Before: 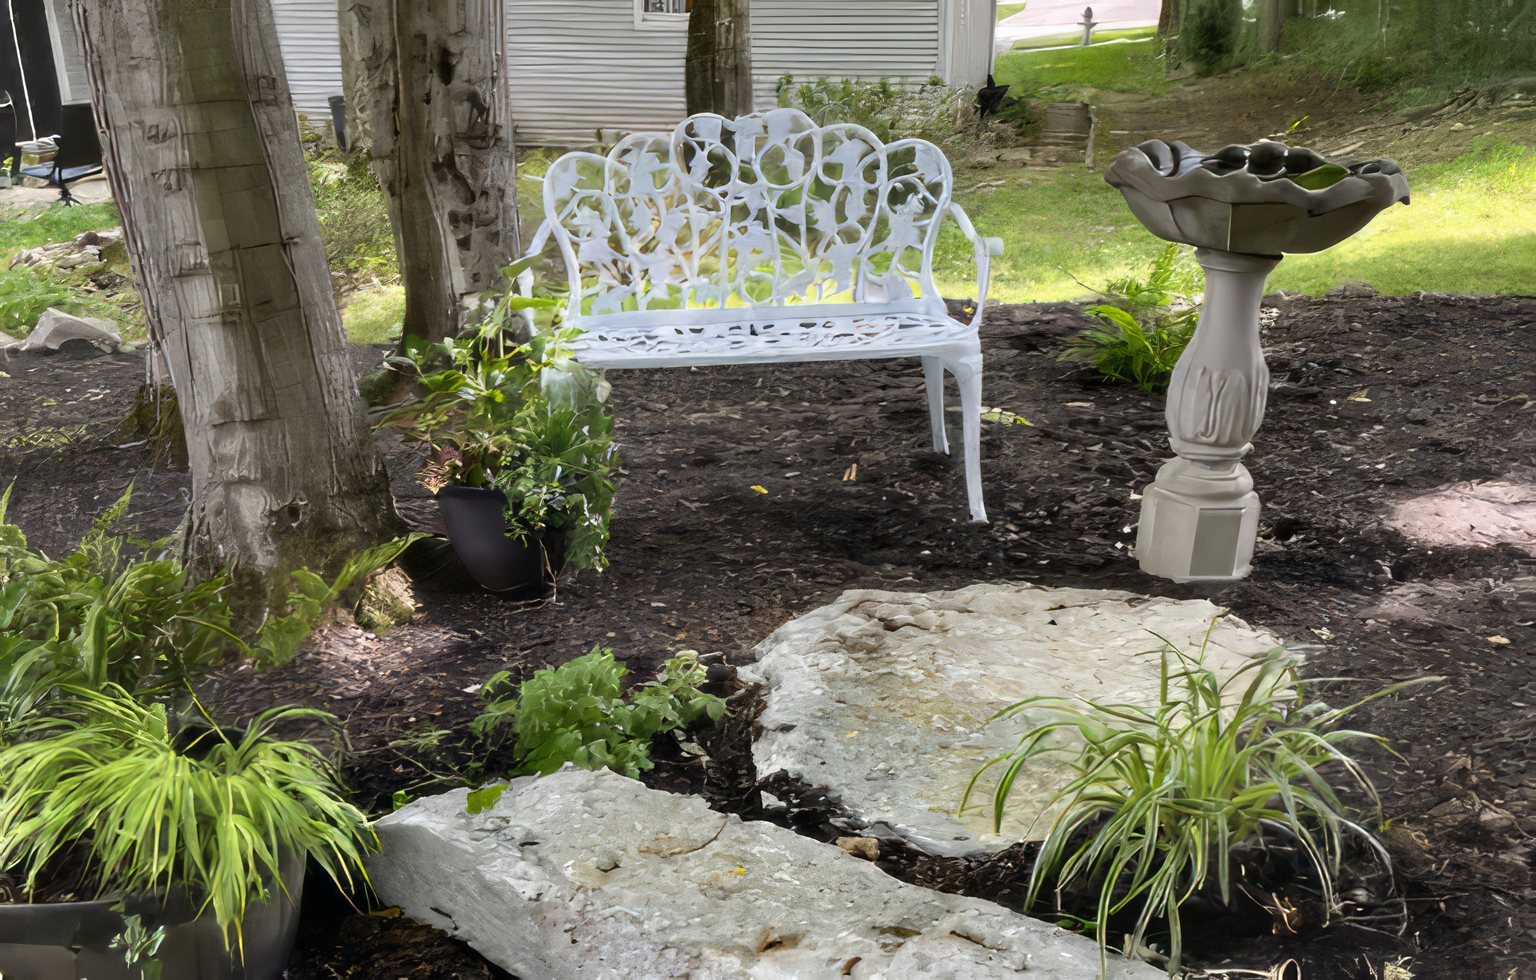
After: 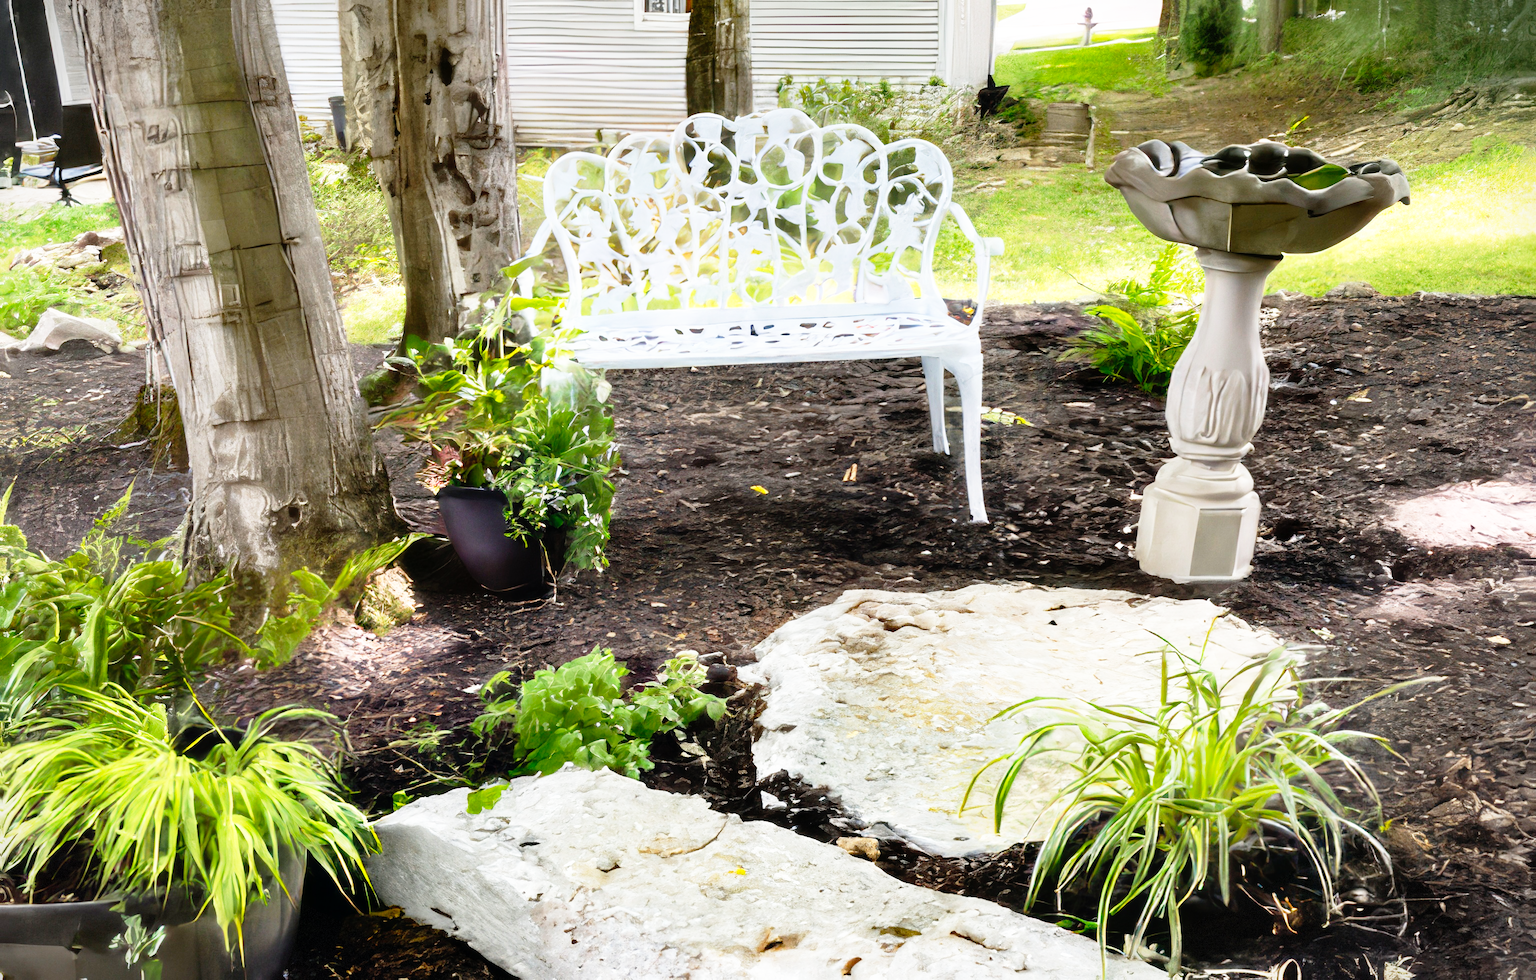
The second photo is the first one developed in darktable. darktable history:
vignetting: fall-off start 100%, brightness -0.406, saturation -0.3, width/height ratio 1.324, dithering 8-bit output, unbound false
base curve: curves: ch0 [(0, 0) (0.012, 0.01) (0.073, 0.168) (0.31, 0.711) (0.645, 0.957) (1, 1)], preserve colors none
